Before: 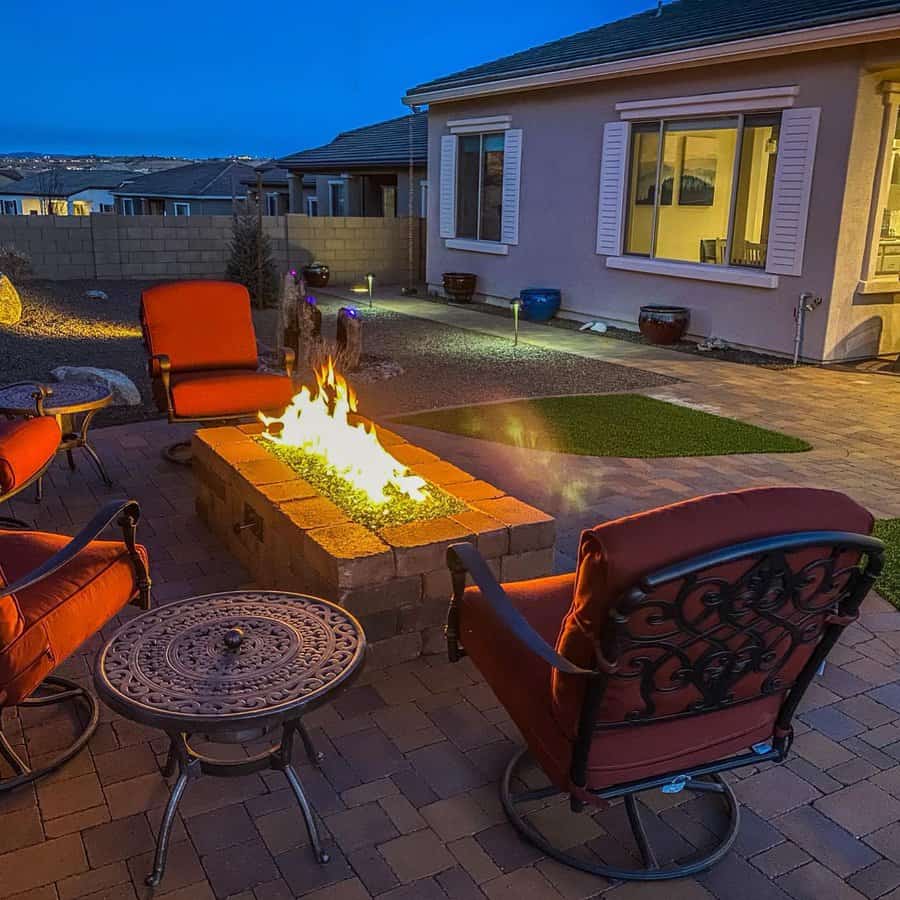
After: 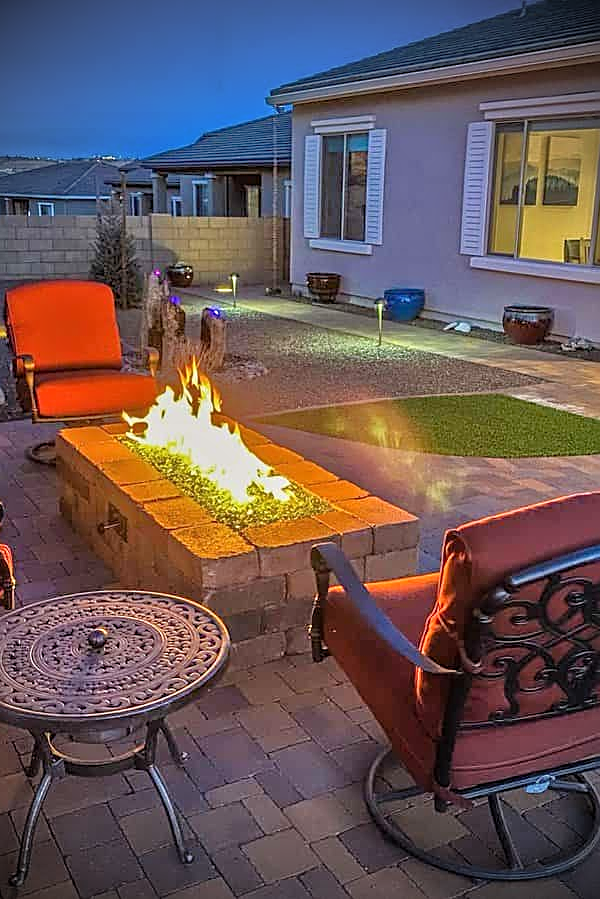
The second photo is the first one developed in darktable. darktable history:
tone equalizer: -7 EV 0.143 EV, -6 EV 0.623 EV, -5 EV 1.12 EV, -4 EV 1.31 EV, -3 EV 1.17 EV, -2 EV 0.6 EV, -1 EV 0.163 EV
shadows and highlights: soften with gaussian
crop and rotate: left 15.213%, right 18.066%
vignetting: fall-off start 71.44%, brightness -0.879
sharpen: on, module defaults
